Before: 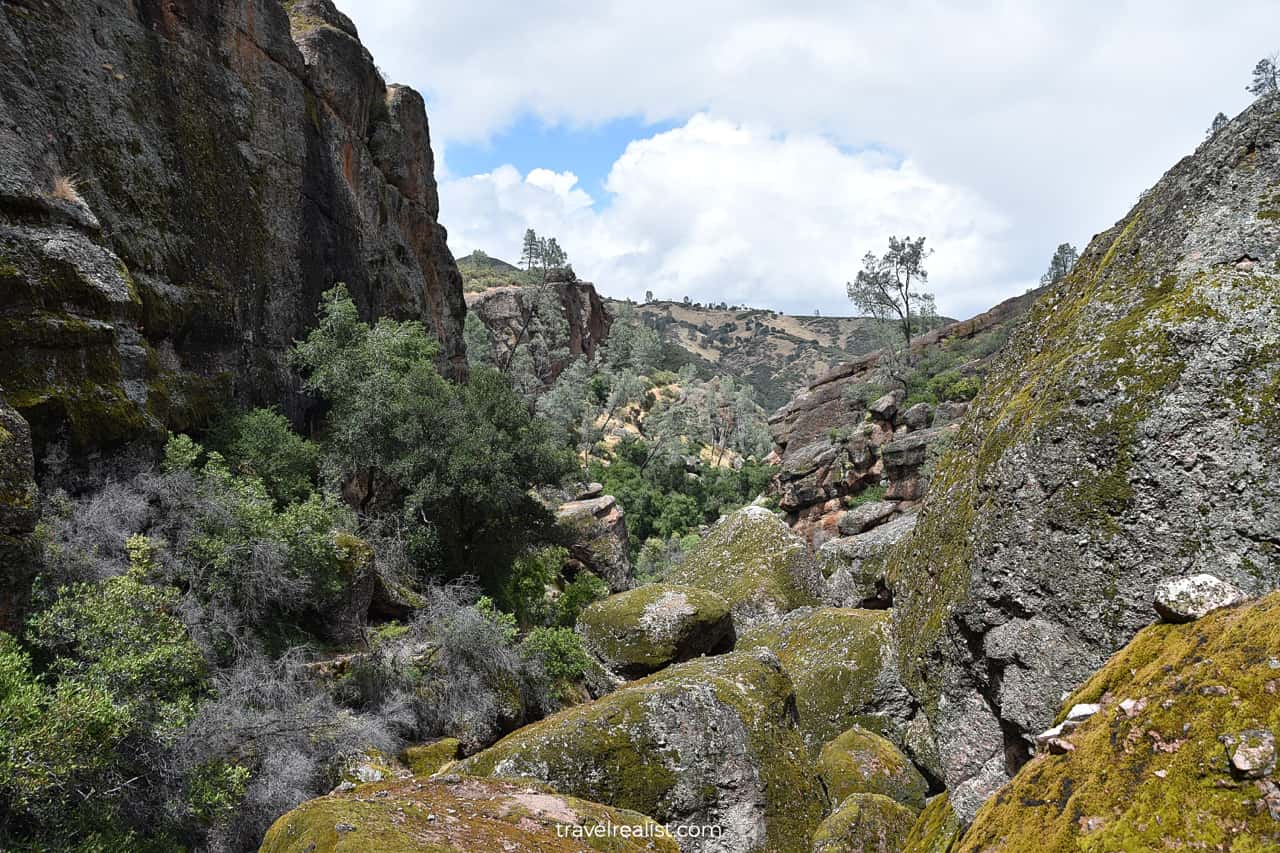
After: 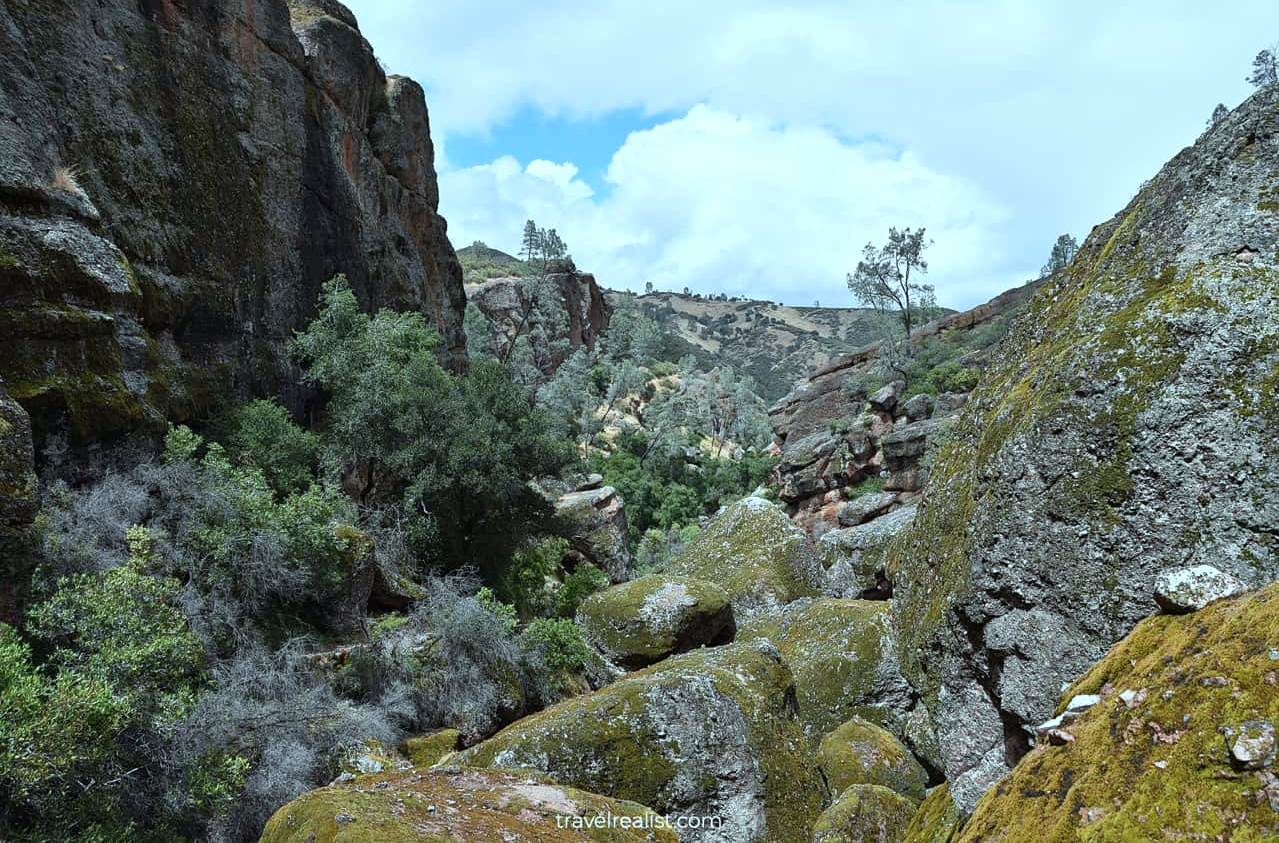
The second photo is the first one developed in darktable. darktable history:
color correction: highlights a* -9.96, highlights b* -10.53
crop: top 1.069%, right 0.044%
